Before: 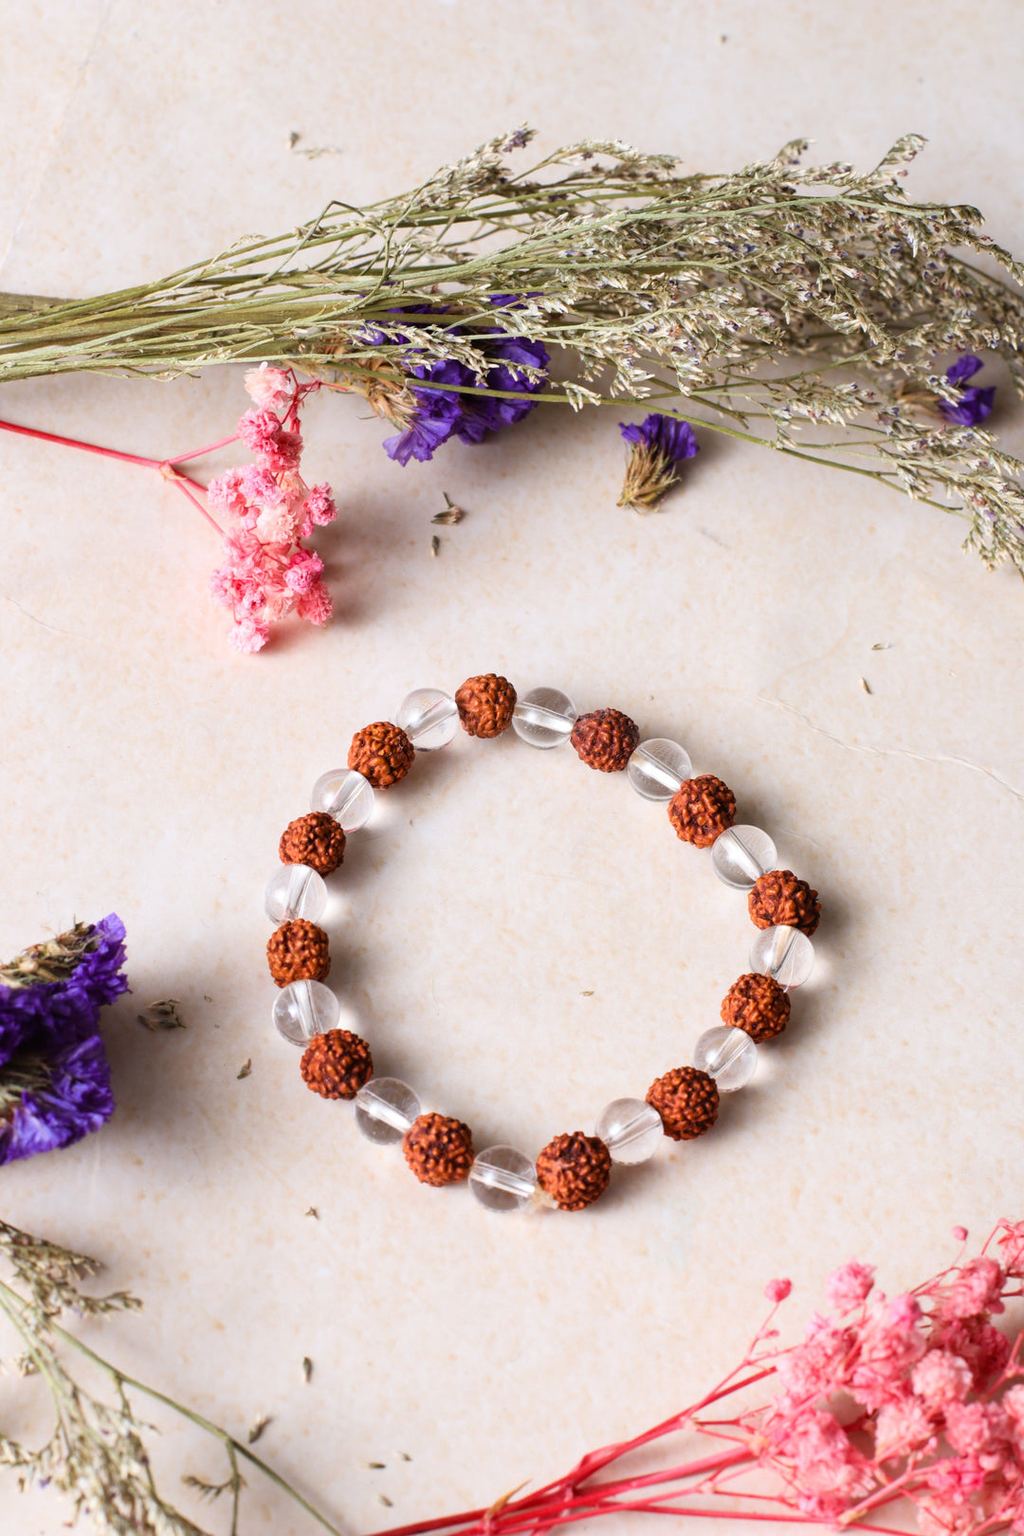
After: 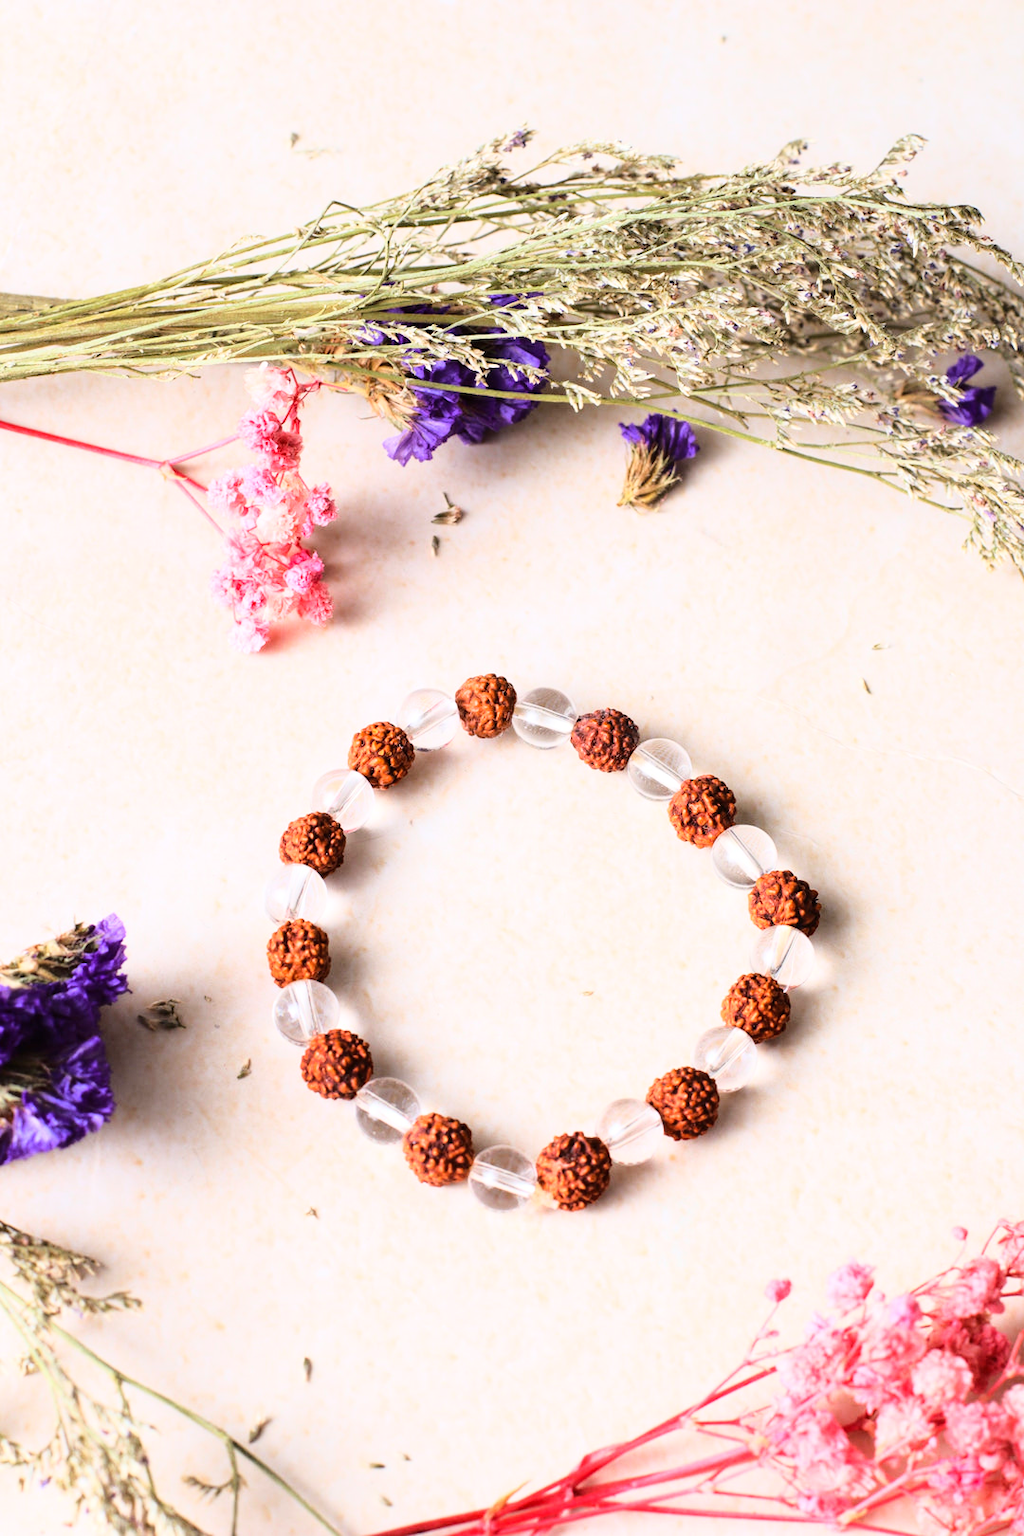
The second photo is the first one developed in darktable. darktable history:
tone equalizer: on, module defaults
base curve: curves: ch0 [(0, 0) (0.028, 0.03) (0.121, 0.232) (0.46, 0.748) (0.859, 0.968) (1, 1)]
